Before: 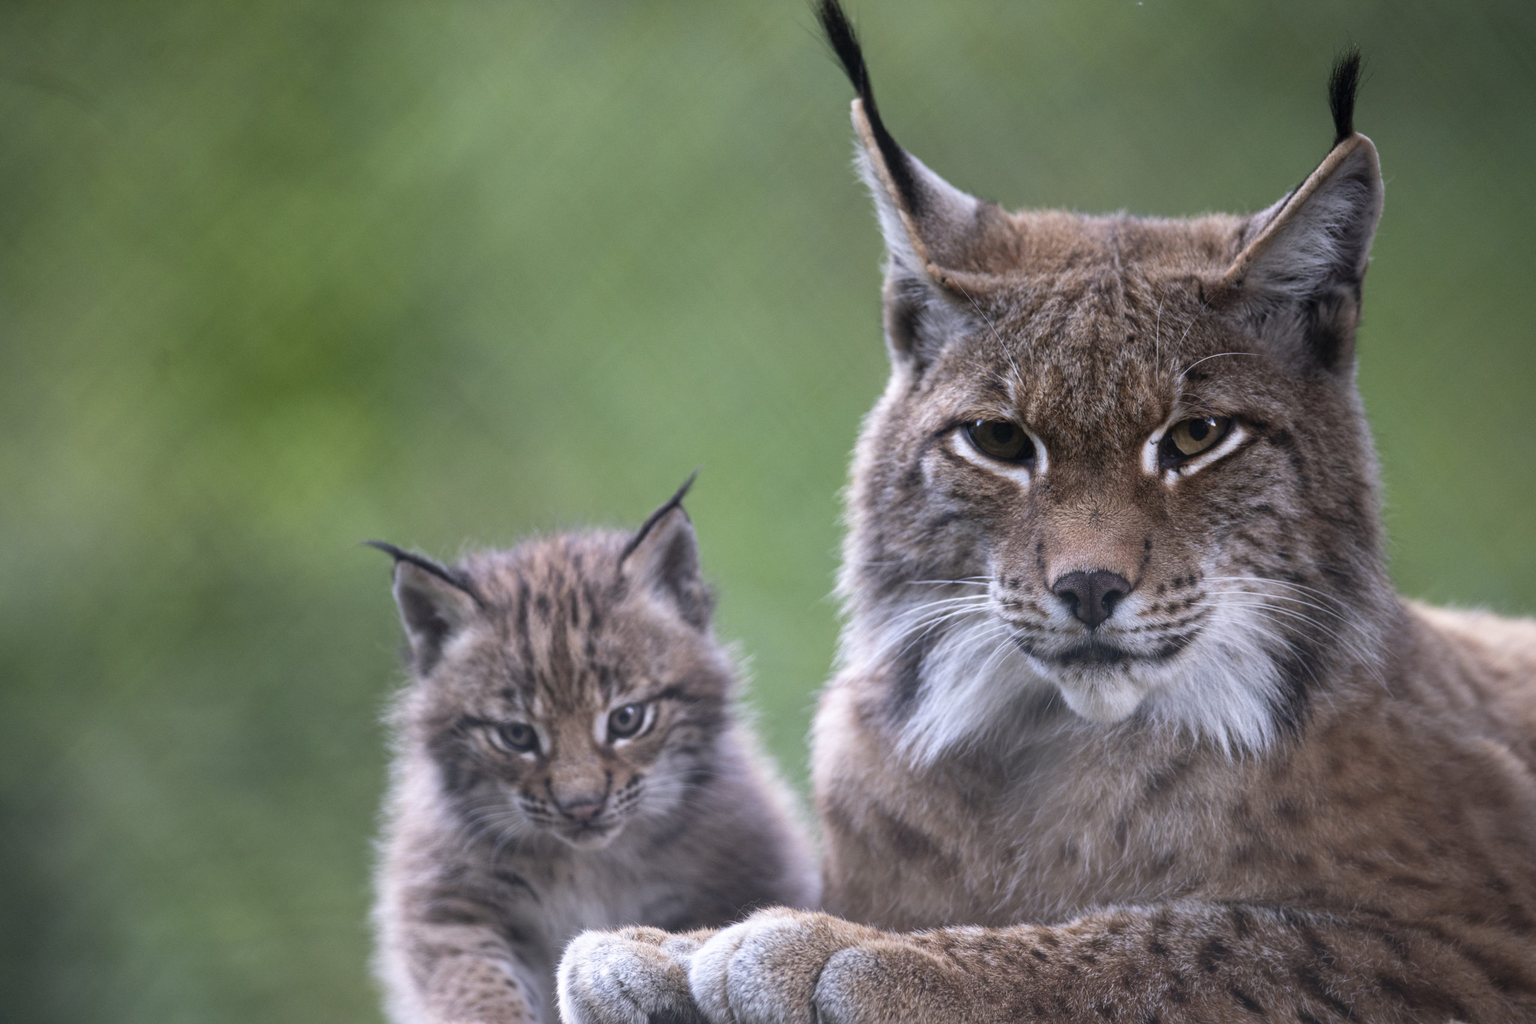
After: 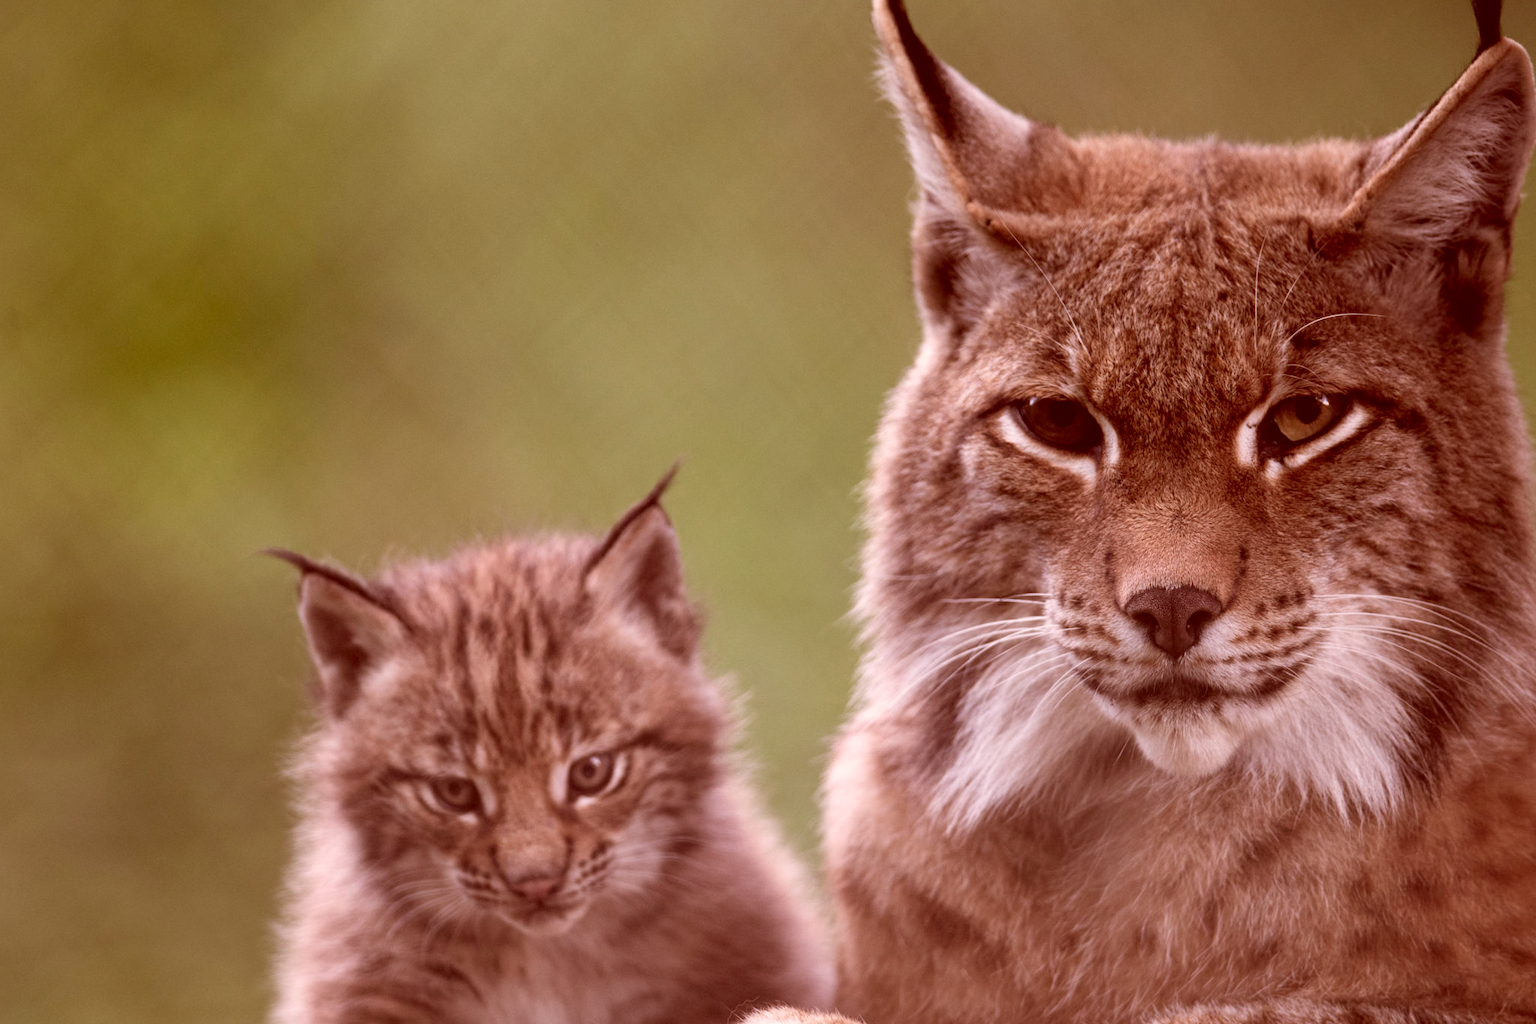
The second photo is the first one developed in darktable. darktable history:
crop and rotate: left 10.071%, top 10.071%, right 10.02%, bottom 10.02%
color correction: highlights a* 9.03, highlights b* 8.71, shadows a* 40, shadows b* 40, saturation 0.8
